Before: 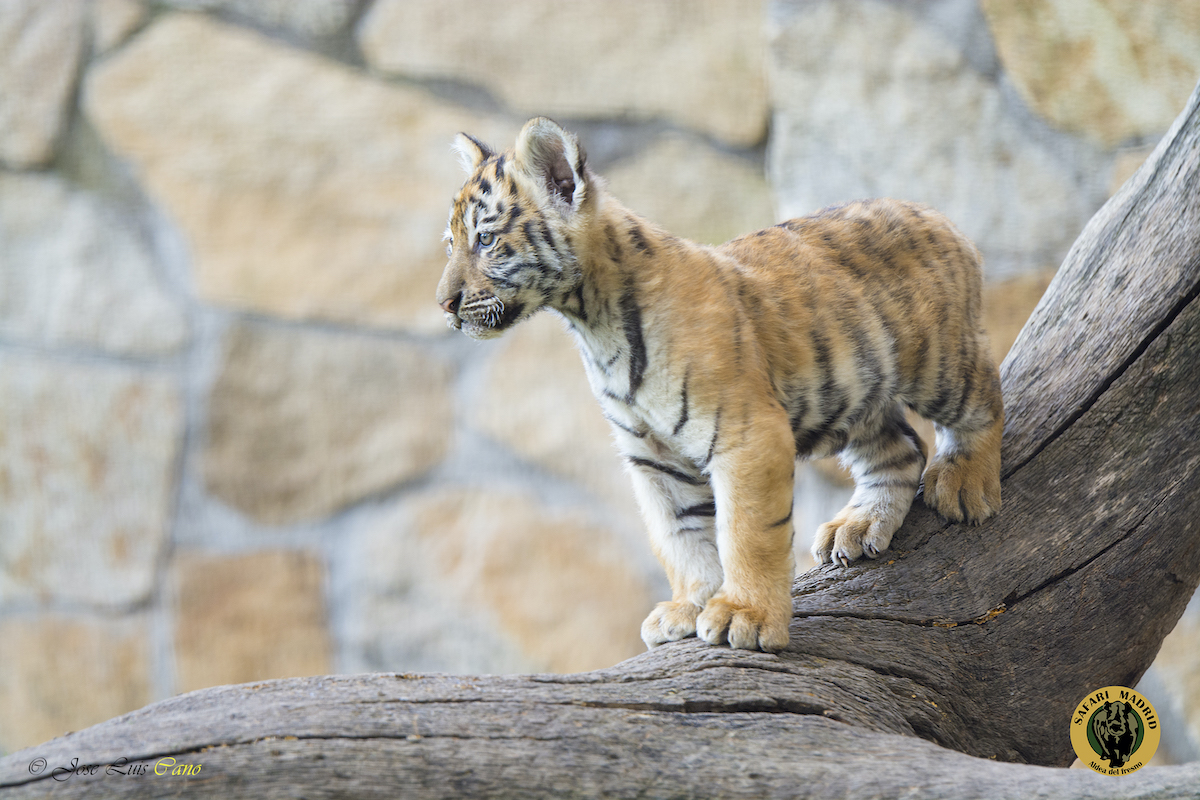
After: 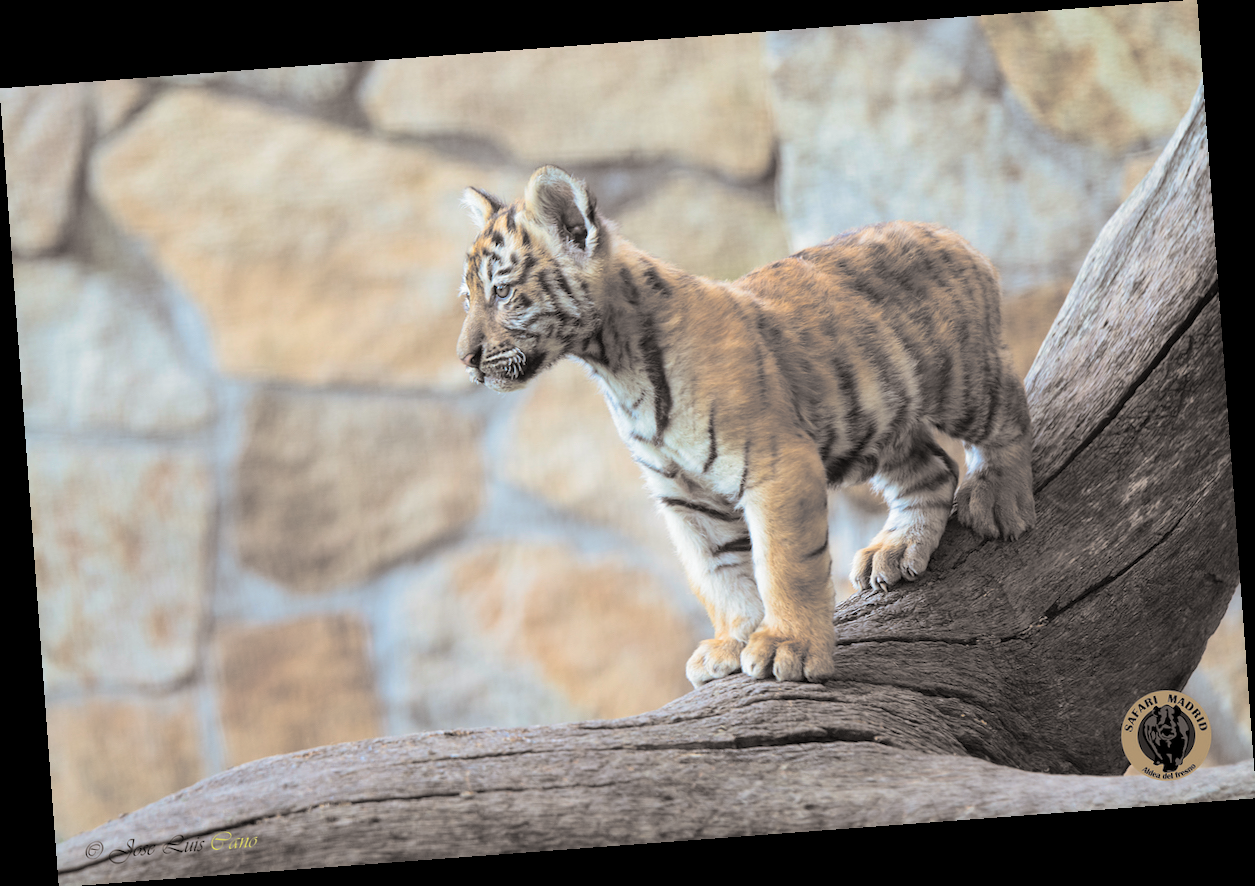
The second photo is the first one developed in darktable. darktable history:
rotate and perspective: rotation -4.25°, automatic cropping off
split-toning: shadows › hue 26°, shadows › saturation 0.09, highlights › hue 40°, highlights › saturation 0.18, balance -63, compress 0%
color balance rgb: linear chroma grading › global chroma 15%, perceptual saturation grading › global saturation 30%
